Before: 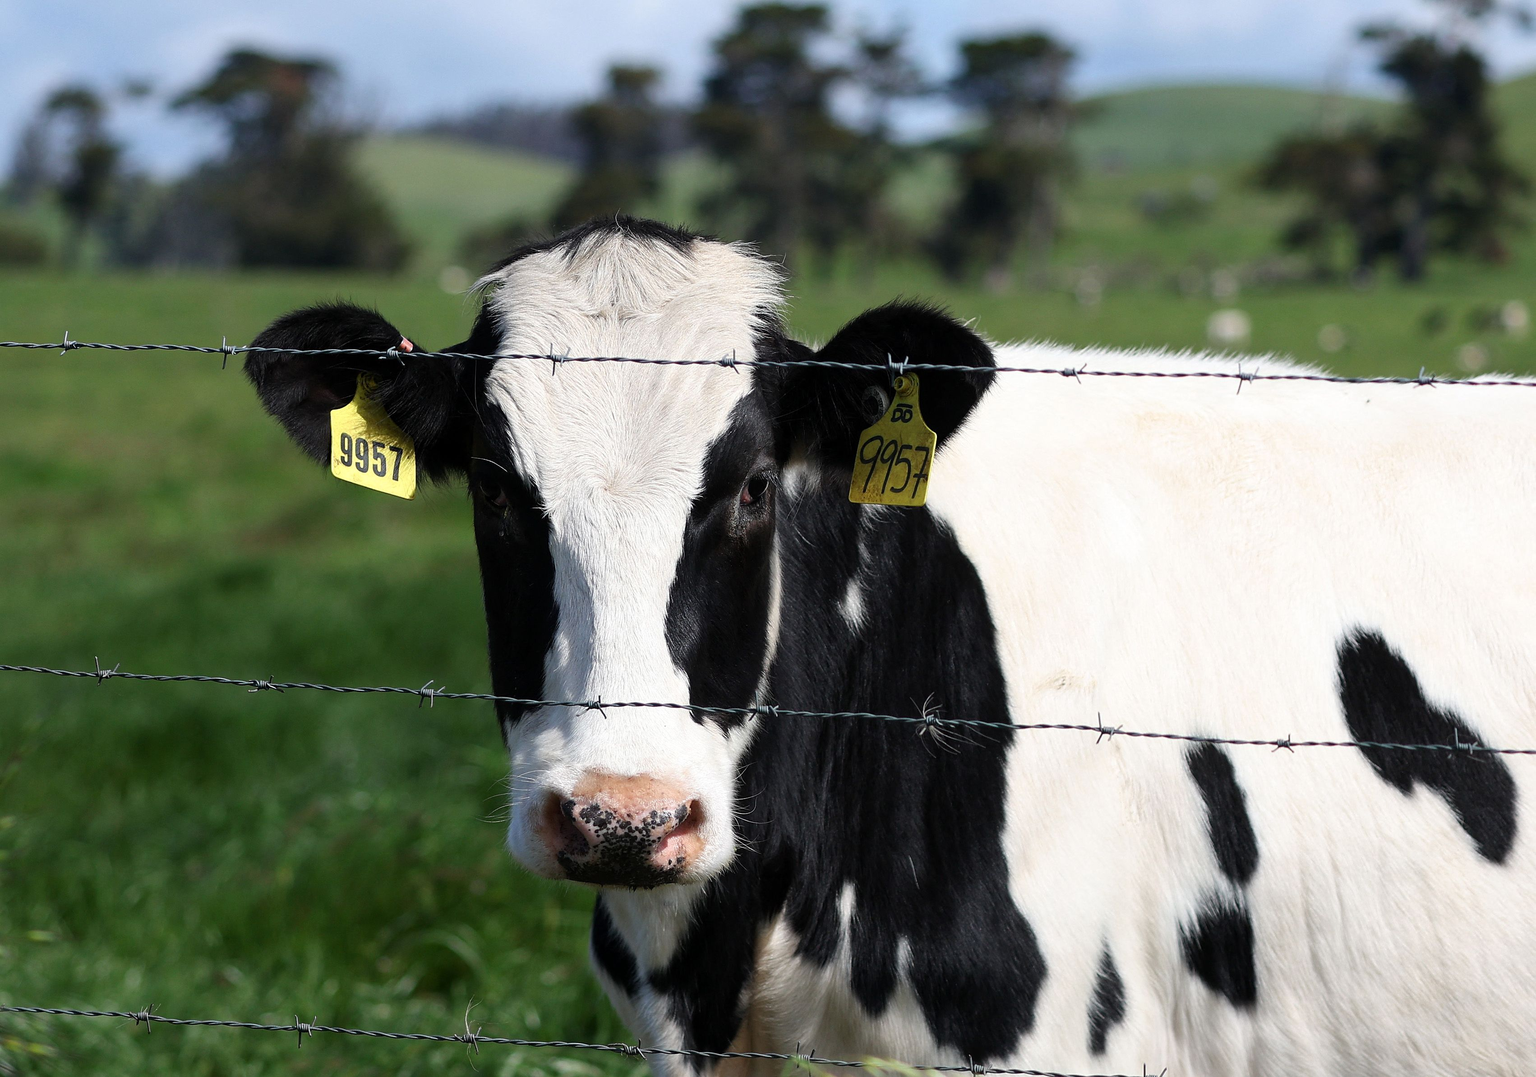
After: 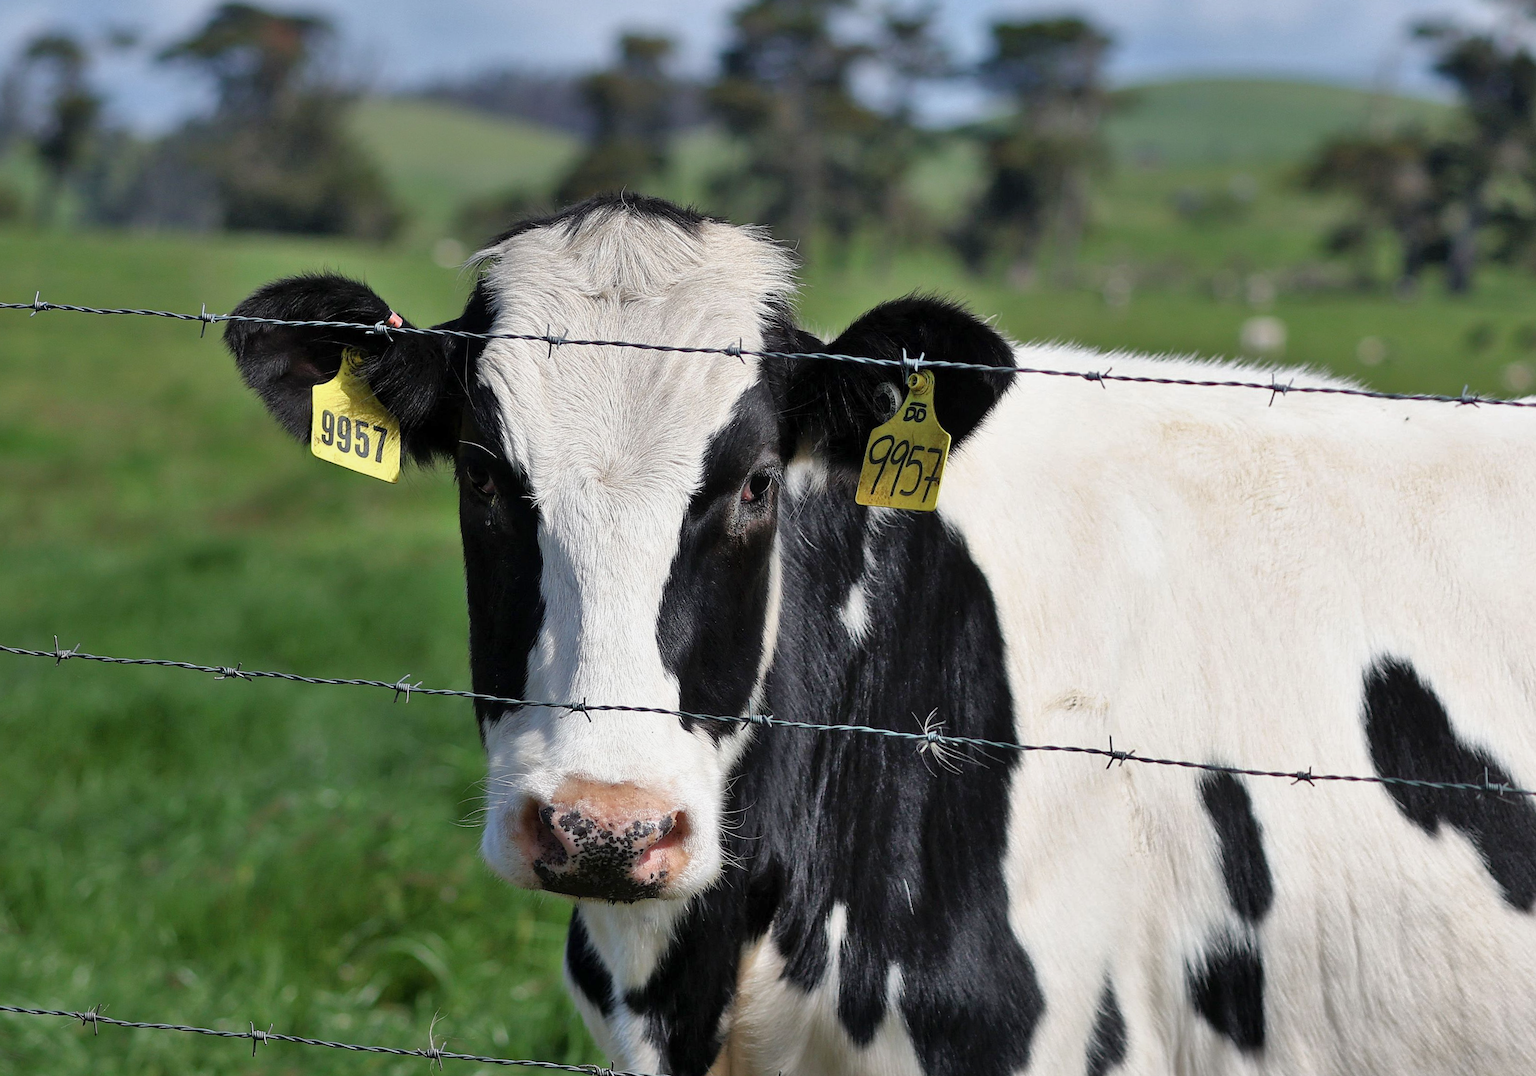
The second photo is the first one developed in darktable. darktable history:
crop and rotate: angle -2.24°
tone equalizer: -8 EV 0.276 EV, -7 EV 0.384 EV, -6 EV 0.44 EV, -5 EV 0.211 EV, -3 EV -0.244 EV, -2 EV -0.399 EV, -1 EV -0.414 EV, +0 EV -0.28 EV, edges refinement/feathering 500, mask exposure compensation -1.57 EV, preserve details no
shadows and highlights: shadows 59.57, soften with gaussian
exposure: exposure 0.201 EV, compensate exposure bias true, compensate highlight preservation false
